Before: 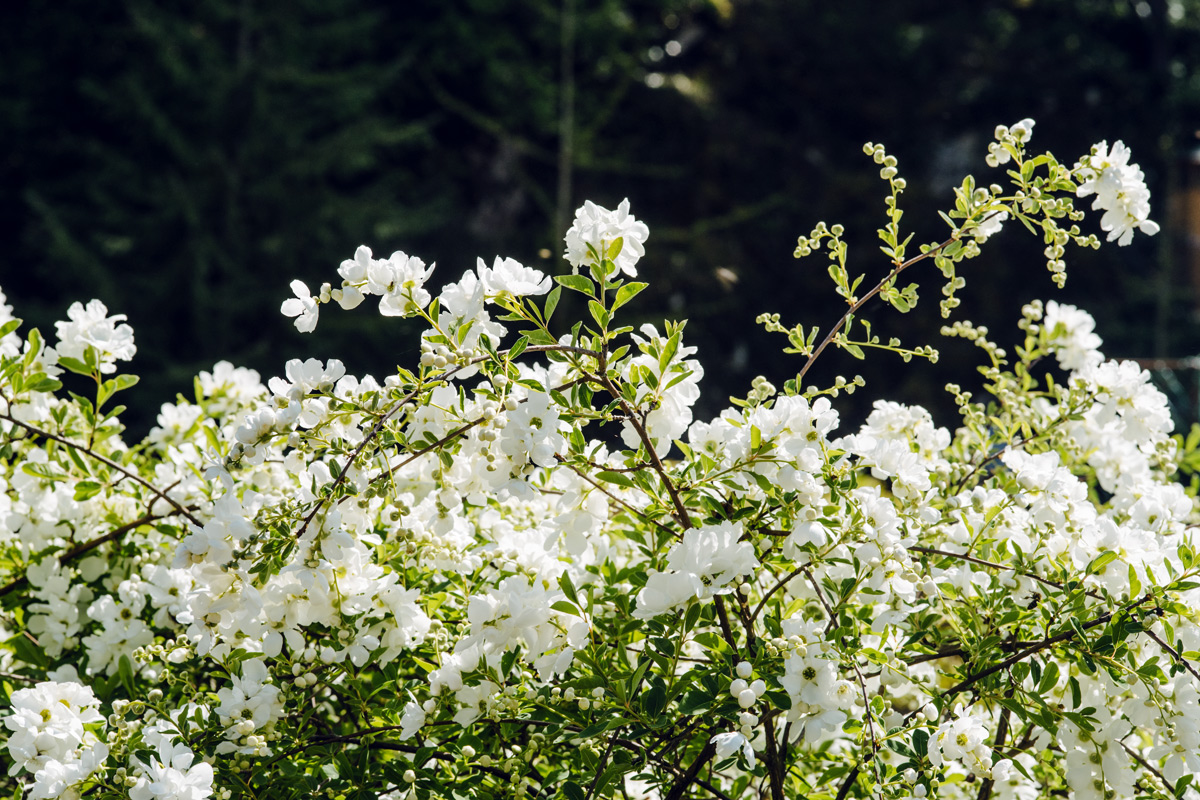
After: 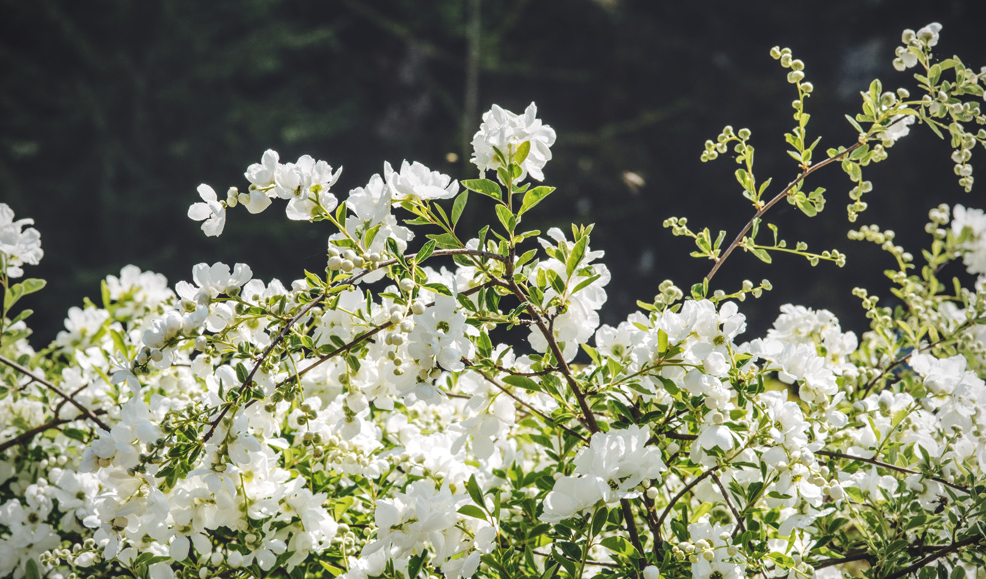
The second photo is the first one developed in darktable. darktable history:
local contrast: on, module defaults
exposure: black level correction -0.015, compensate highlight preservation false
crop: left 7.753%, top 12.102%, right 10.024%, bottom 15.464%
vignetting: on, module defaults
